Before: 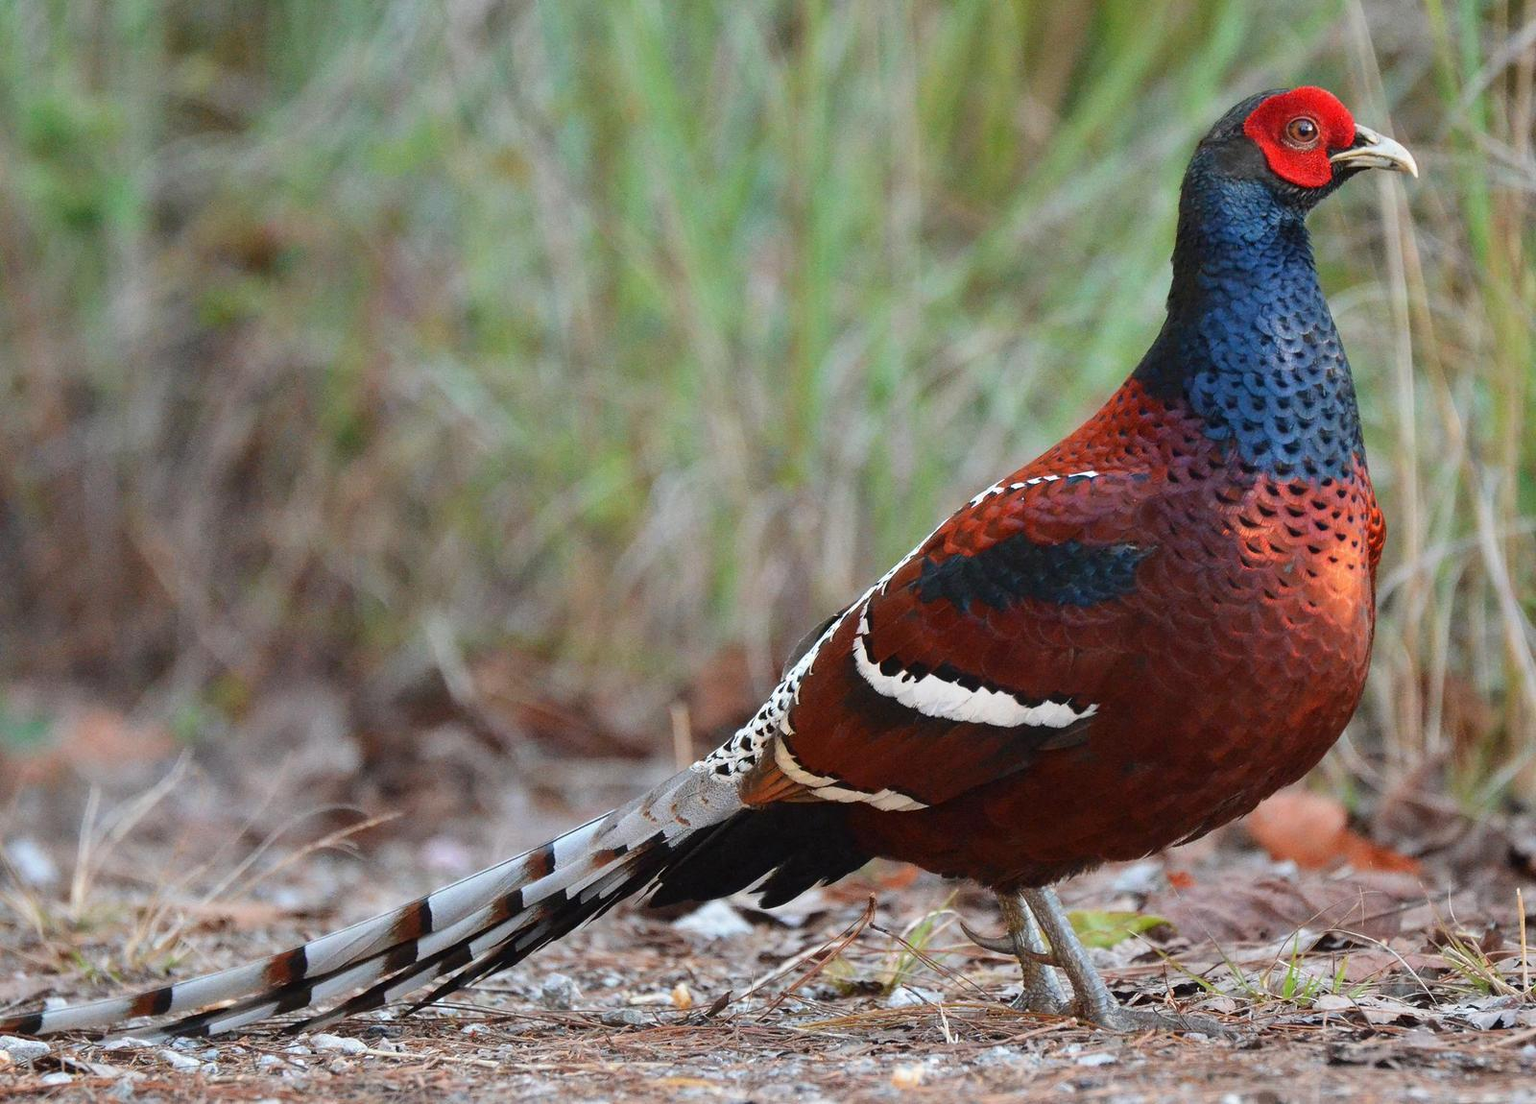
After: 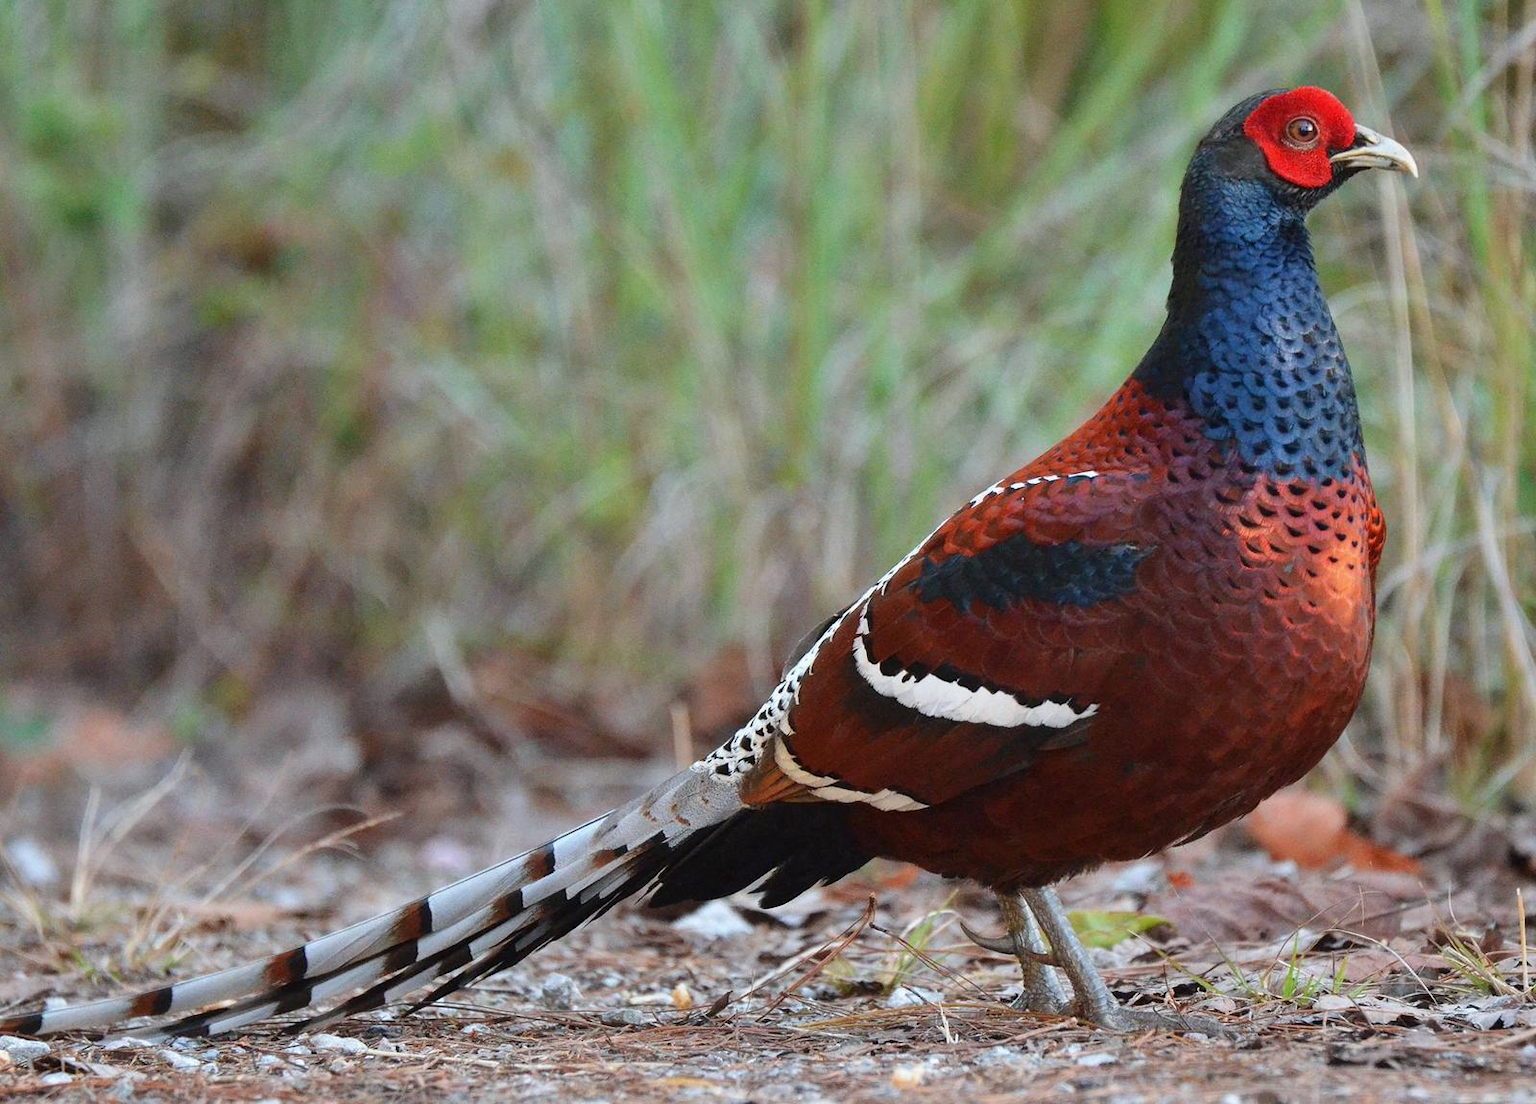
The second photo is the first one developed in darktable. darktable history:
white balance: red 0.982, blue 1.018
shadows and highlights: shadows 29.61, highlights -30.47, low approximation 0.01, soften with gaussian
